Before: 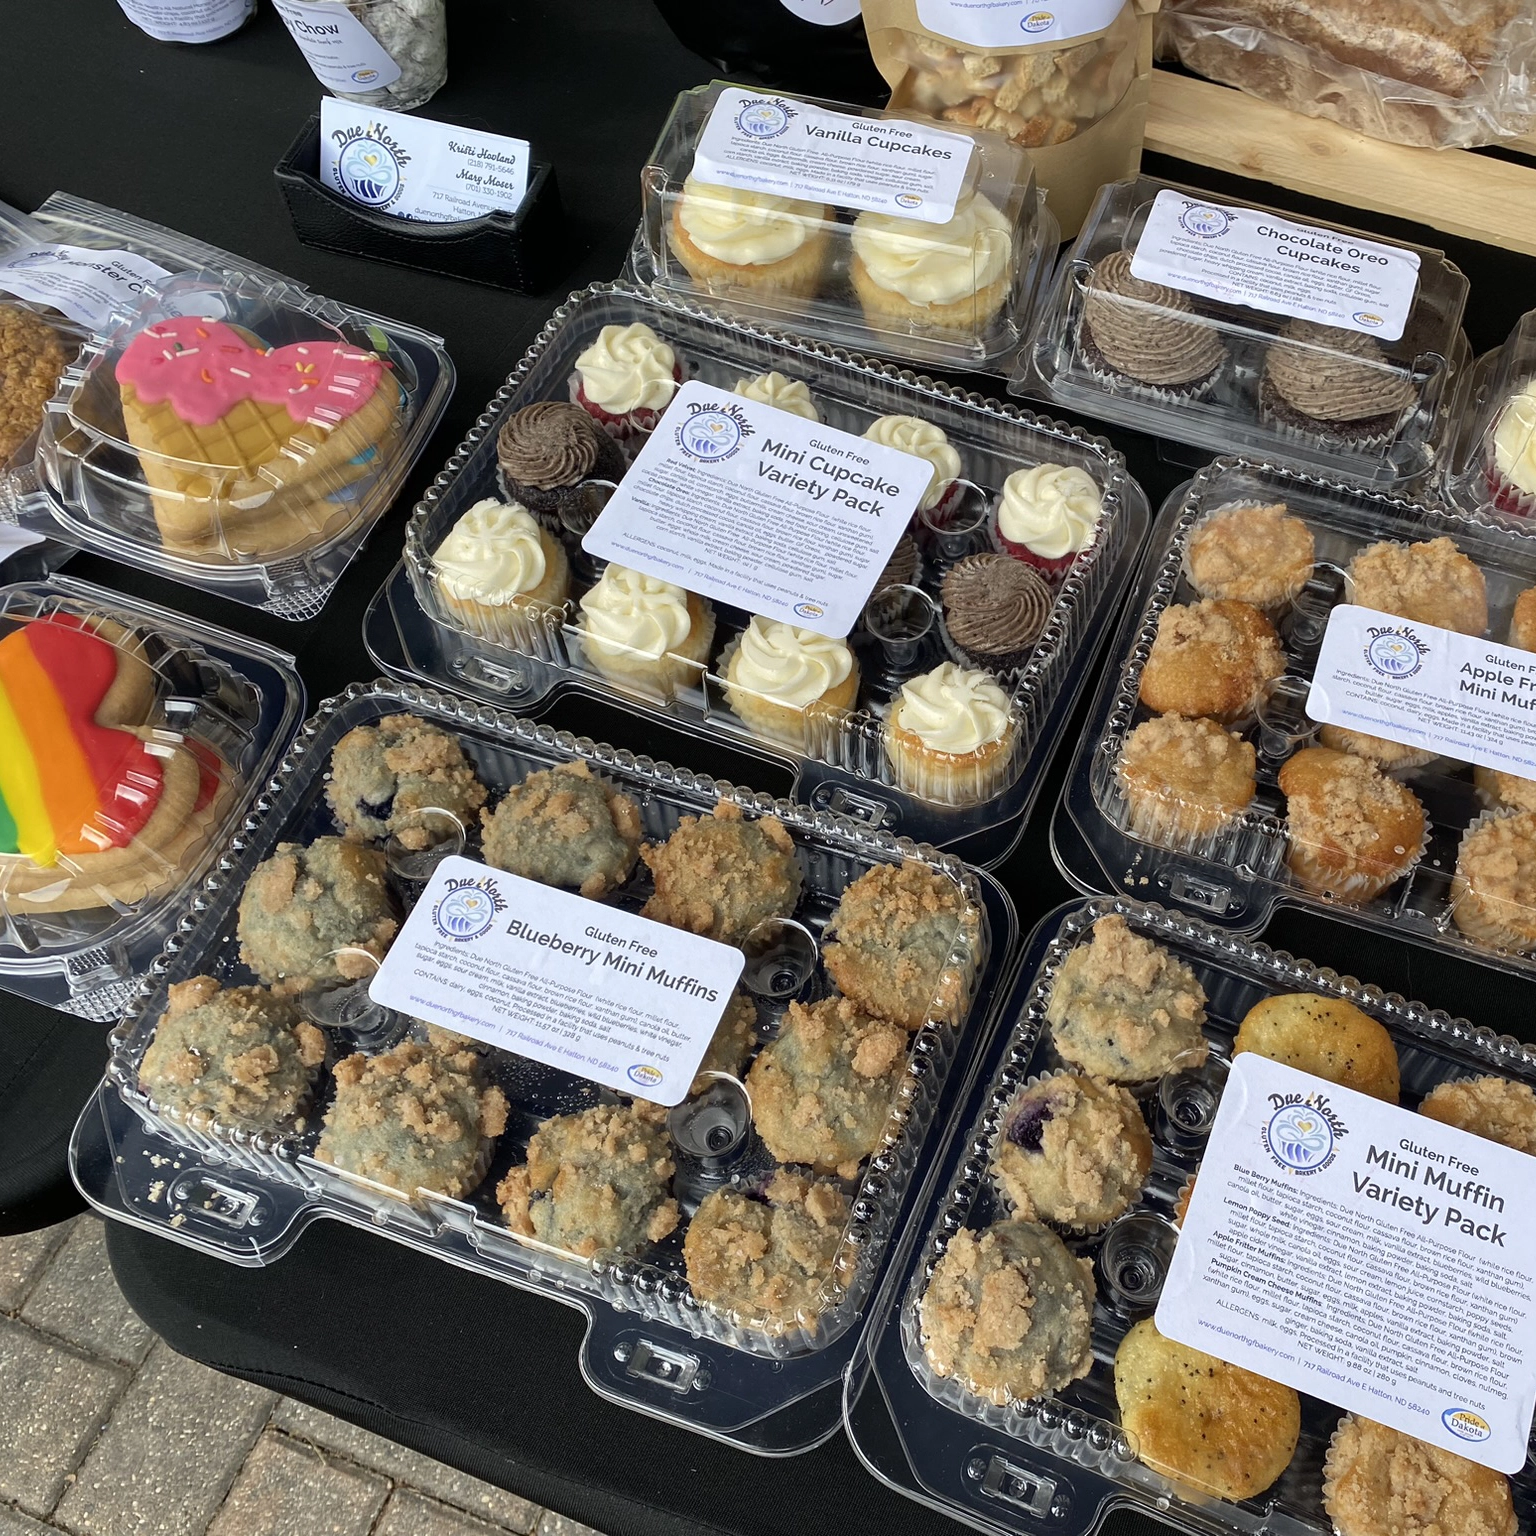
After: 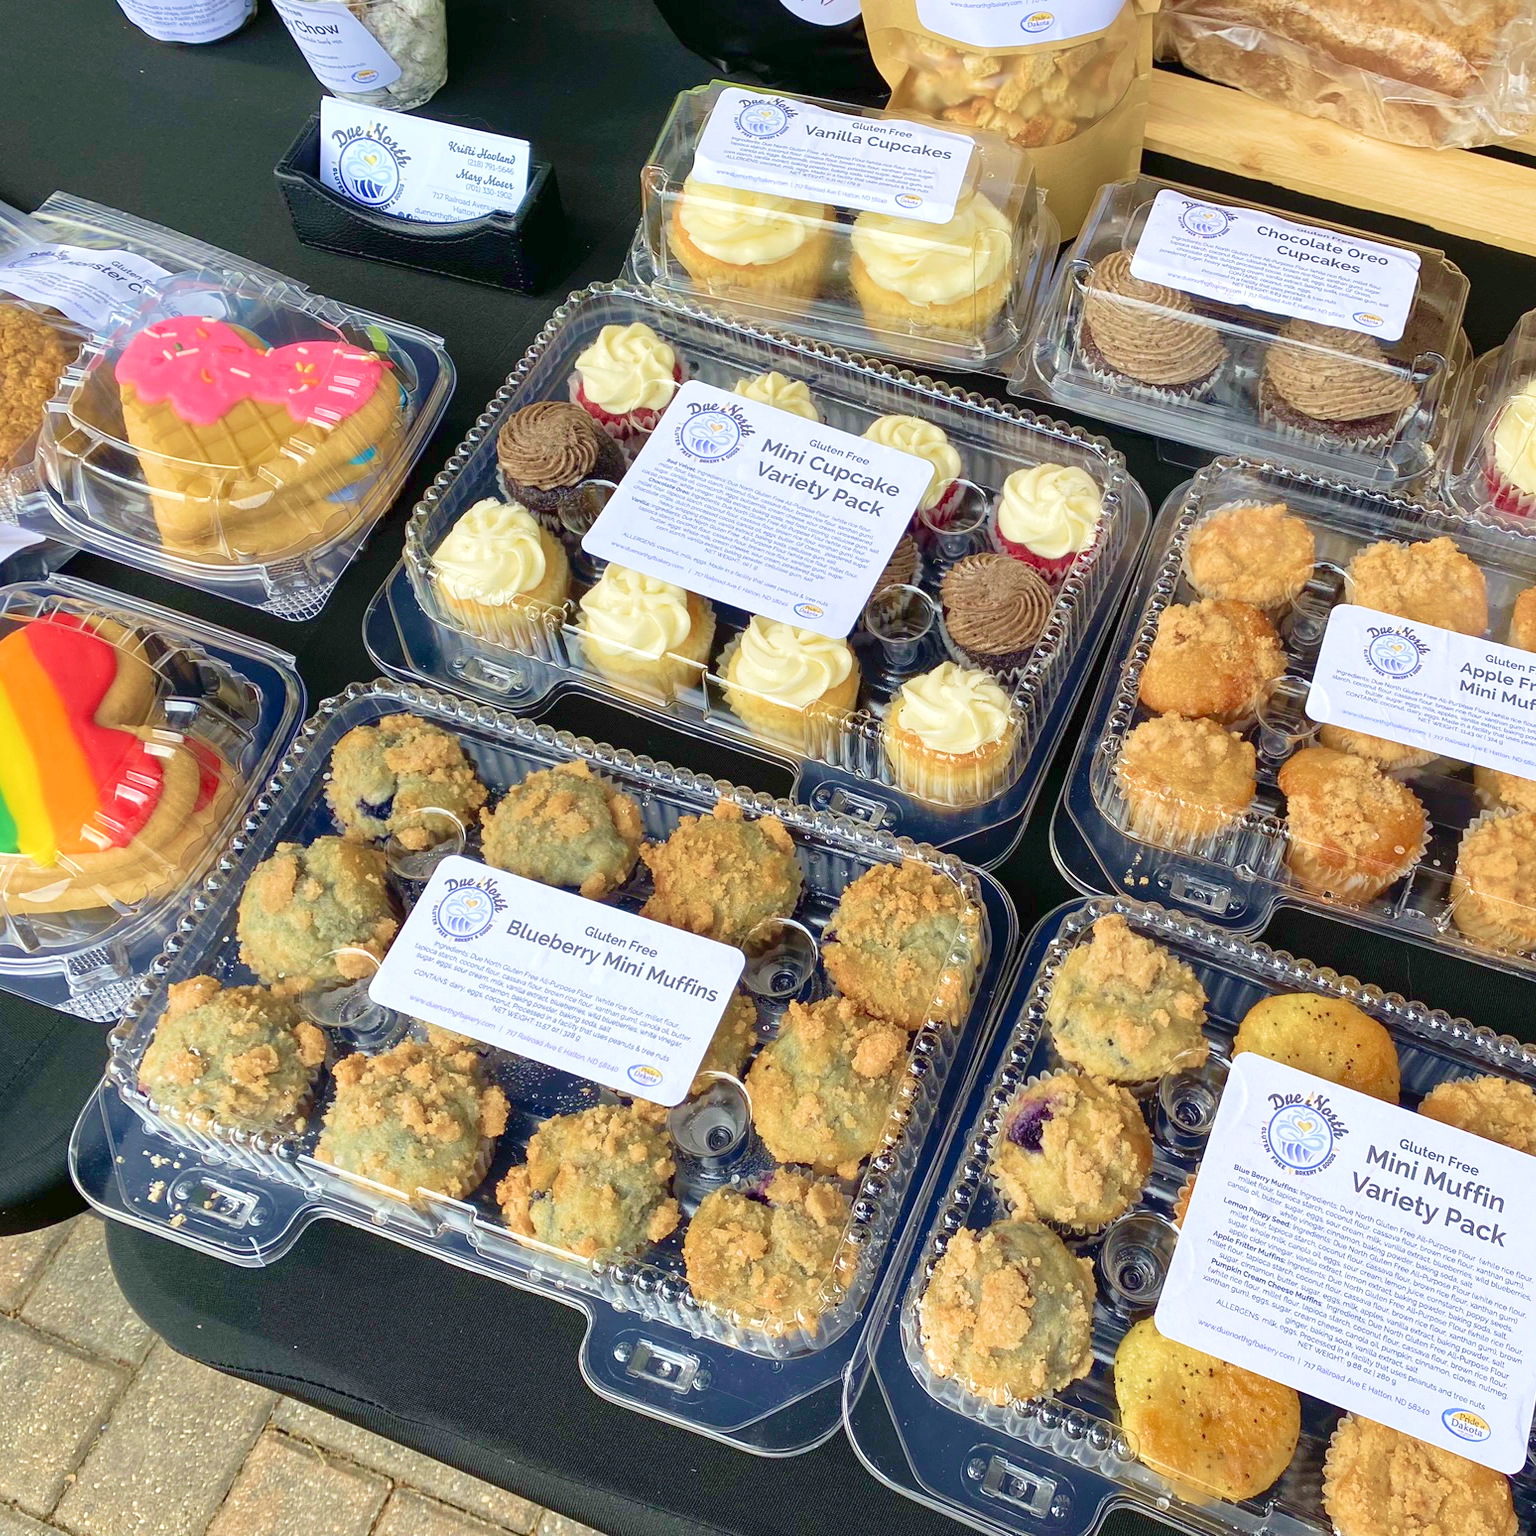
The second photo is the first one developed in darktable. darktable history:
levels: levels [0, 0.397, 0.955]
velvia: strength 56%
